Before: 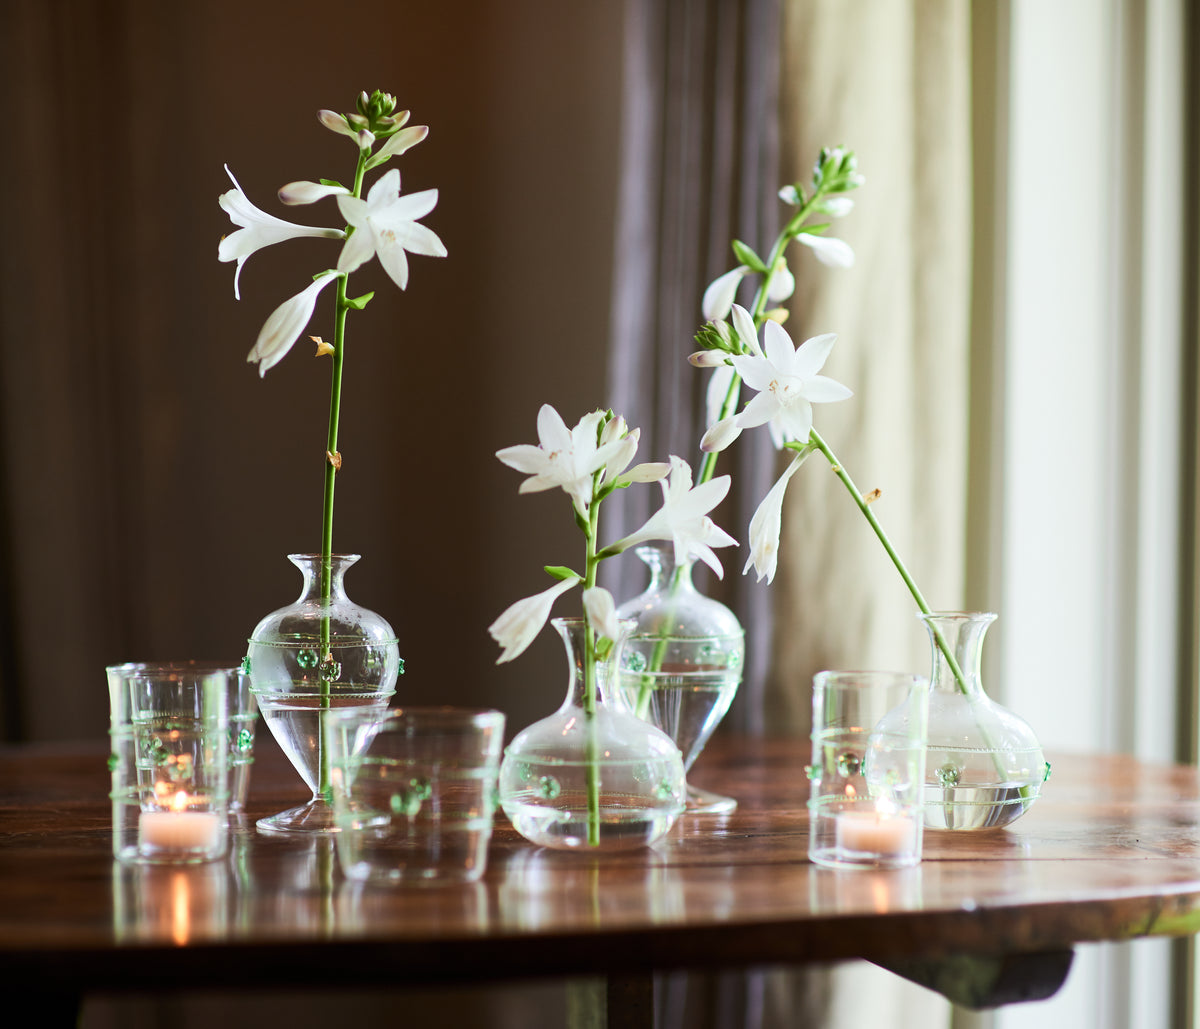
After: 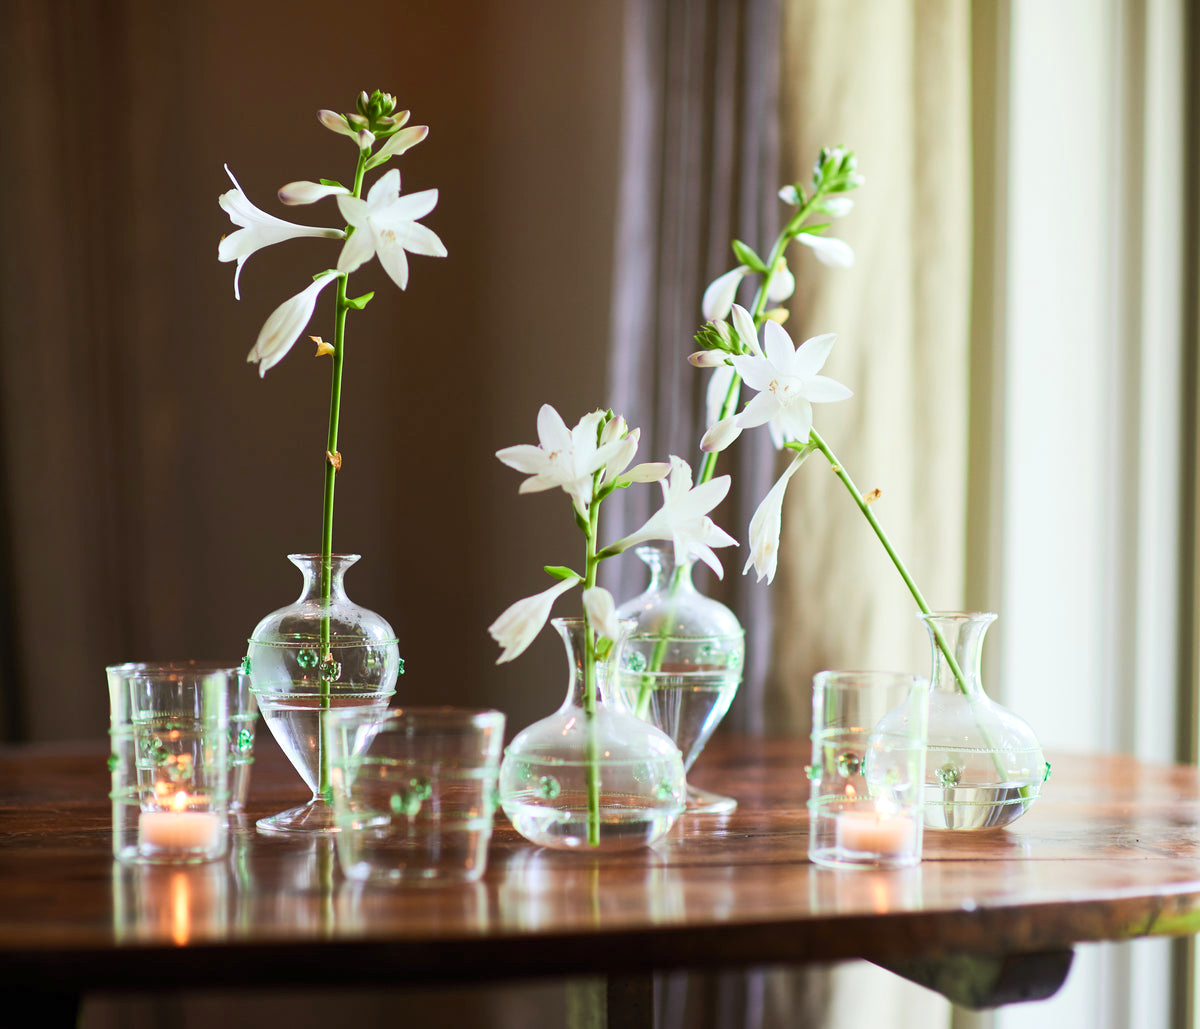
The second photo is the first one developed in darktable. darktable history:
contrast brightness saturation: contrast 0.072, brightness 0.074, saturation 0.179
exposure: exposure 0.025 EV, compensate exposure bias true, compensate highlight preservation false
